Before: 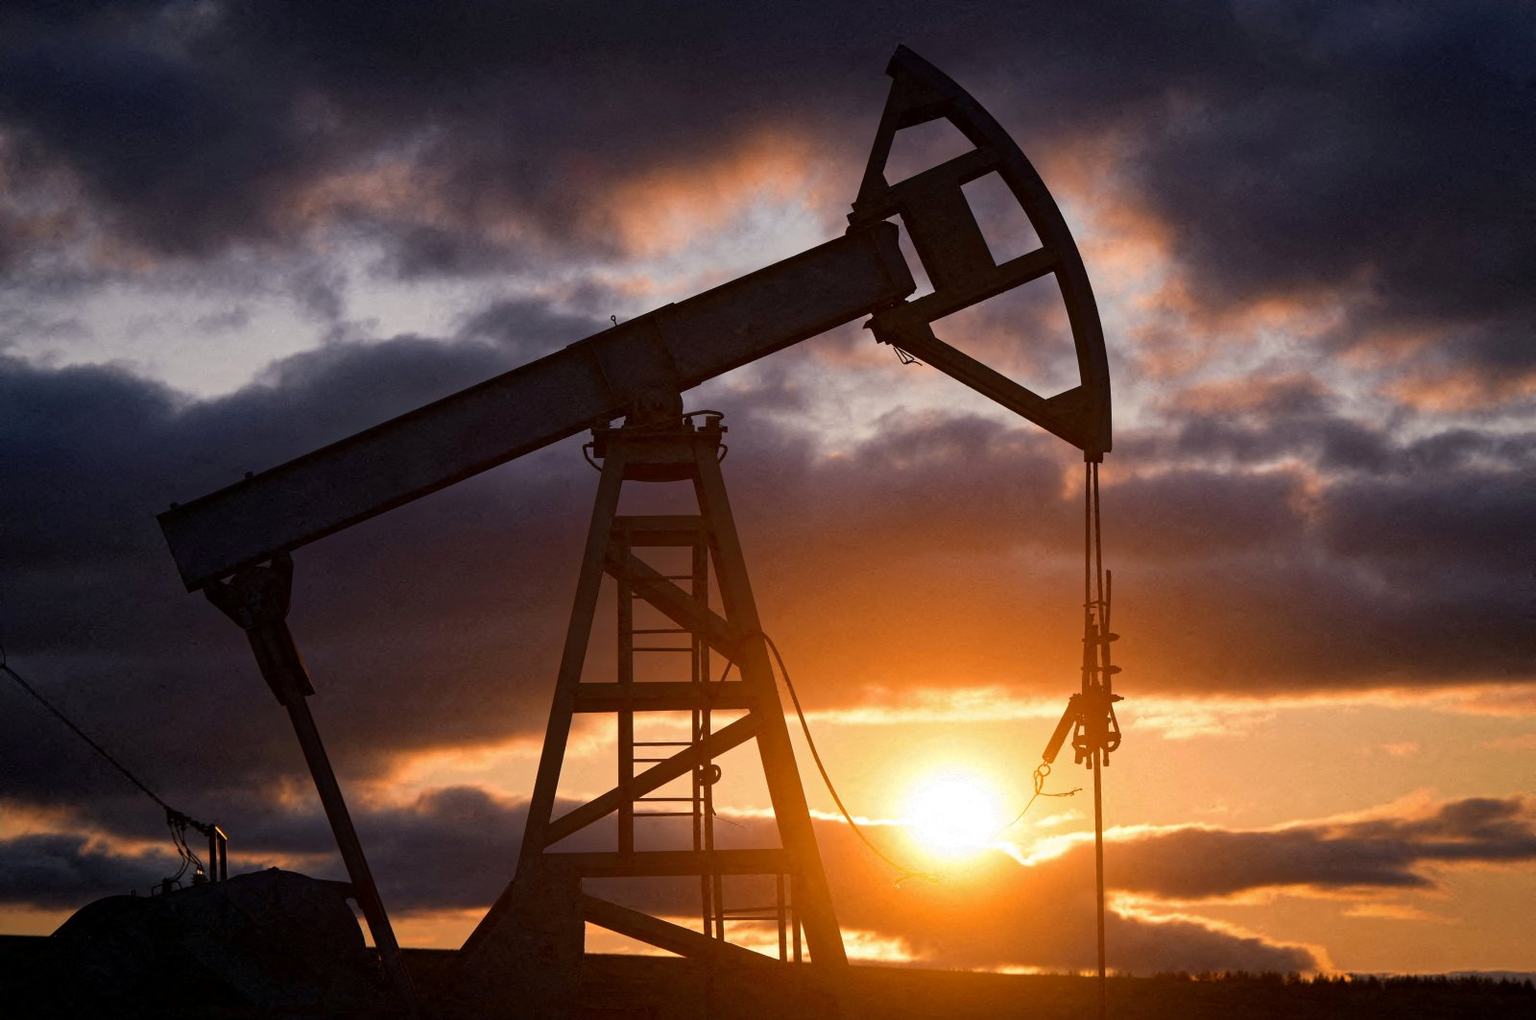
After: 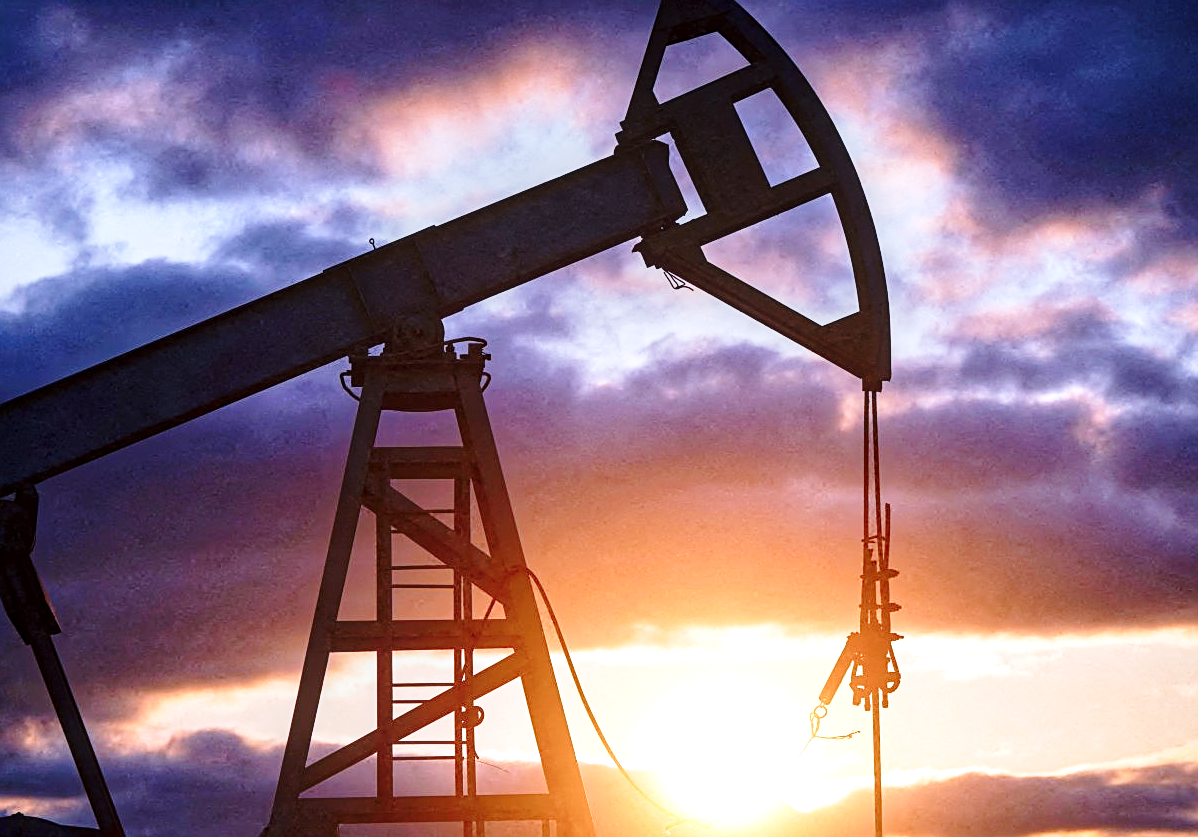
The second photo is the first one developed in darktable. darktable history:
sharpen: amount 0.489
local contrast: on, module defaults
crop: left 16.688%, top 8.488%, right 8.385%, bottom 12.611%
base curve: curves: ch0 [(0, 0) (0.028, 0.03) (0.121, 0.232) (0.46, 0.748) (0.859, 0.968) (1, 1)], preserve colors none
color balance rgb: perceptual saturation grading › global saturation -0.061%
exposure: exposure 0.496 EV, compensate exposure bias true, compensate highlight preservation false
color calibration: output R [1.003, 0.027, -0.041, 0], output G [-0.018, 1.043, -0.038, 0], output B [0.071, -0.086, 1.017, 0], gray › normalize channels true, illuminant as shot in camera, adaptation linear Bradford (ICC v4), x 0.408, y 0.406, temperature 3595.3 K, gamut compression 0.023
